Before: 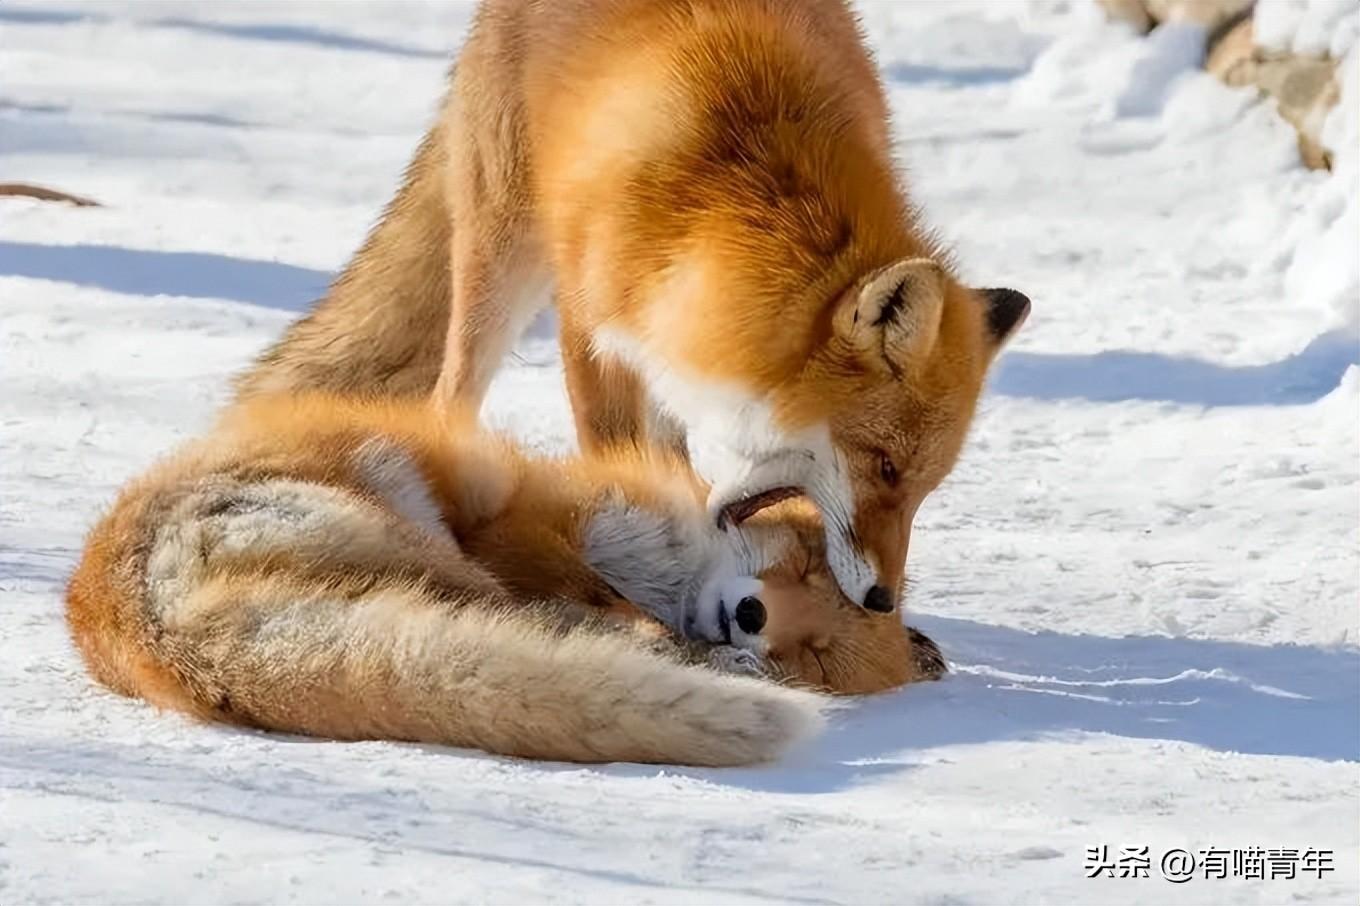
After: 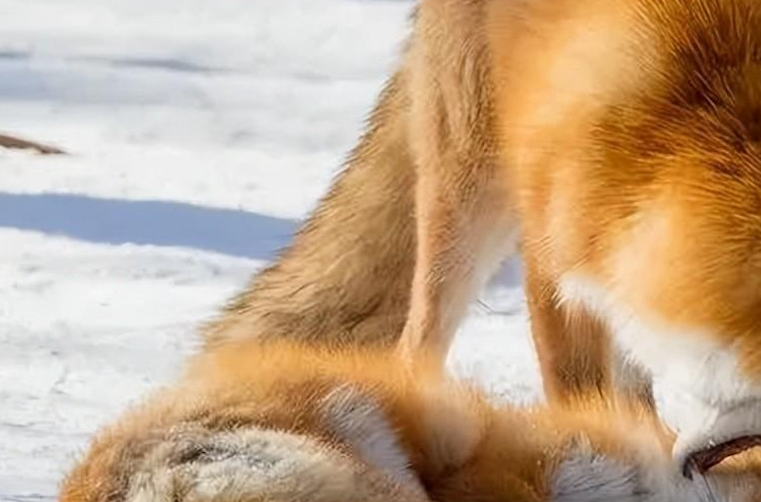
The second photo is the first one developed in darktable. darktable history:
crop and rotate: left 3.047%, top 7.509%, right 42.236%, bottom 37.598%
rotate and perspective: lens shift (vertical) 0.048, lens shift (horizontal) -0.024, automatic cropping off
